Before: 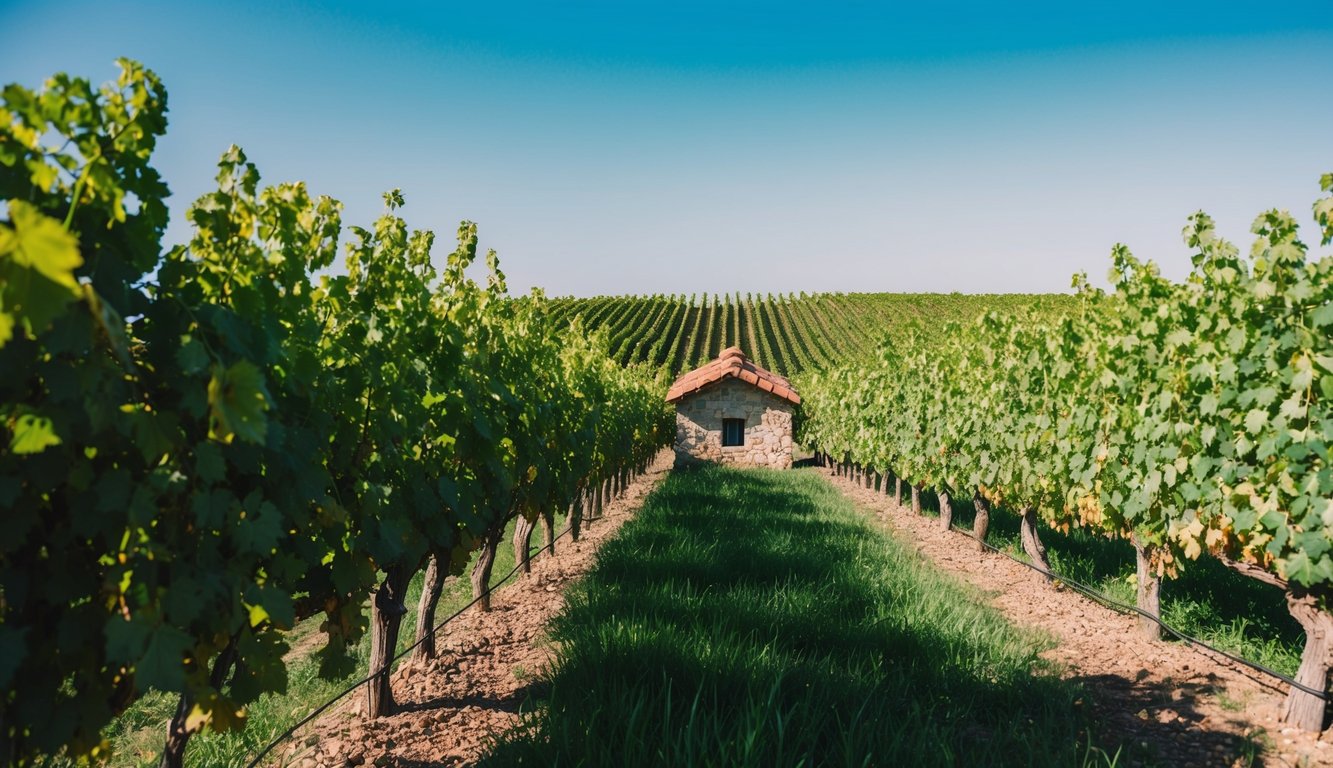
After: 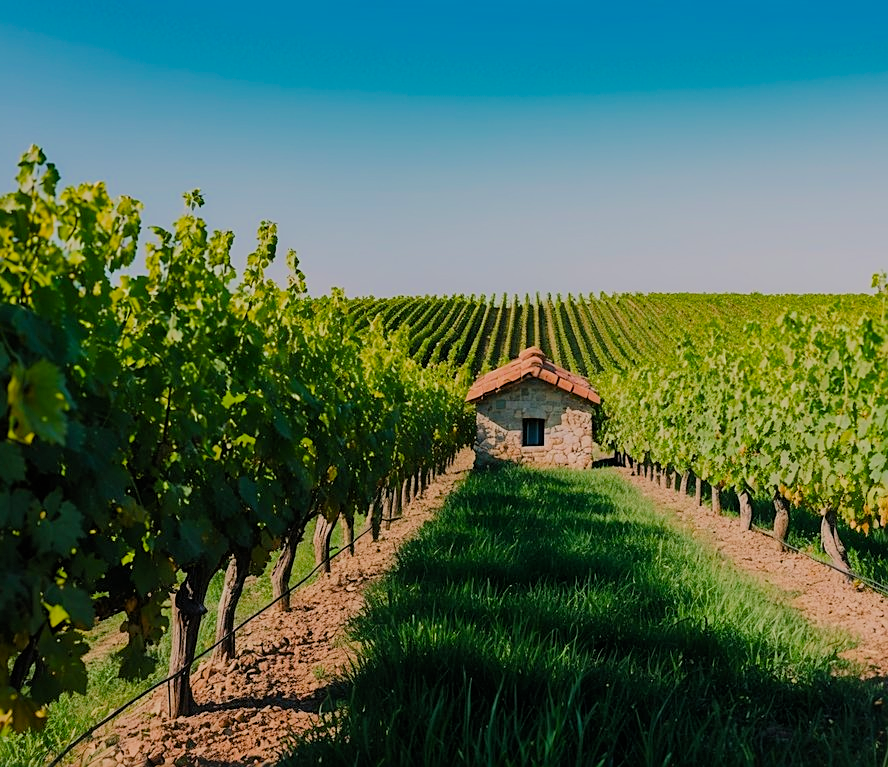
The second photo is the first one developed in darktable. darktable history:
sharpen: on, module defaults
color balance rgb: perceptual saturation grading › global saturation 25%, global vibrance 20%
filmic rgb: black relative exposure -8.79 EV, white relative exposure 4.98 EV, threshold 3 EV, target black luminance 0%, hardness 3.77, latitude 66.33%, contrast 0.822, shadows ↔ highlights balance 20%, color science v5 (2021), contrast in shadows safe, contrast in highlights safe, enable highlight reconstruction true
crop and rotate: left 15.055%, right 18.278%
